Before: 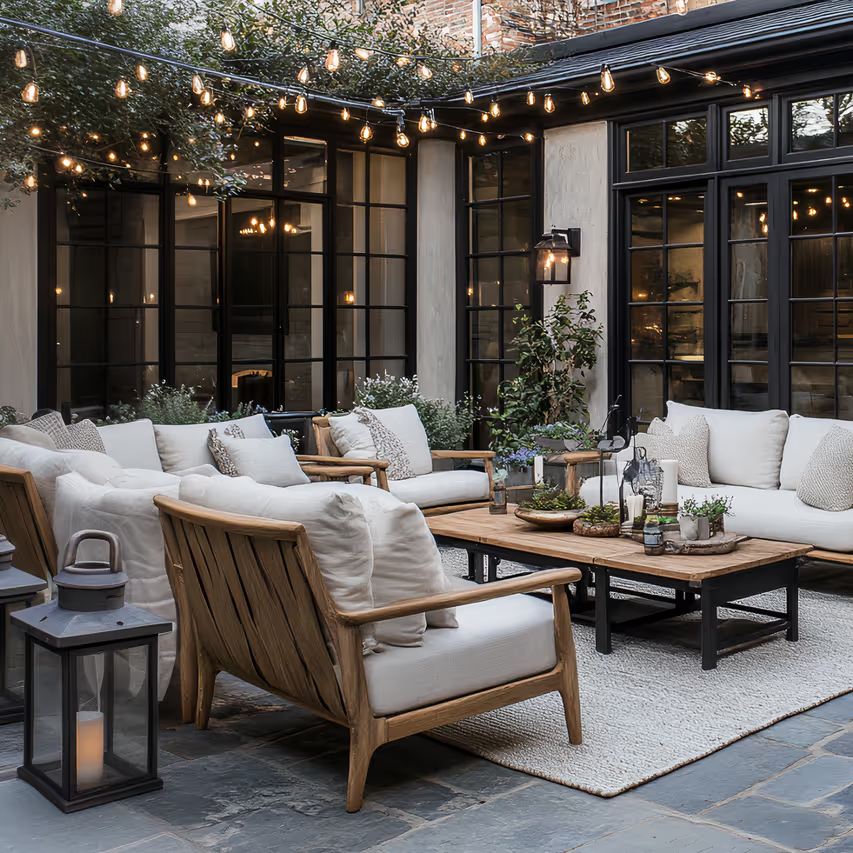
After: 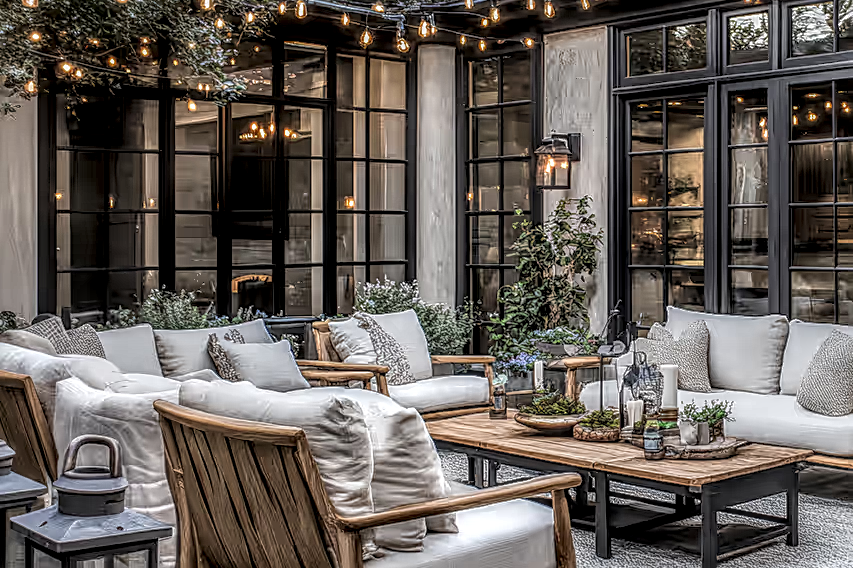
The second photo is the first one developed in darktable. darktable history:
crop: top 11.166%, bottom 22.168%
contrast brightness saturation: contrast 0.05, brightness 0.06, saturation 0.01
local contrast: highlights 0%, shadows 0%, detail 300%, midtone range 0.3
sharpen: on, module defaults
